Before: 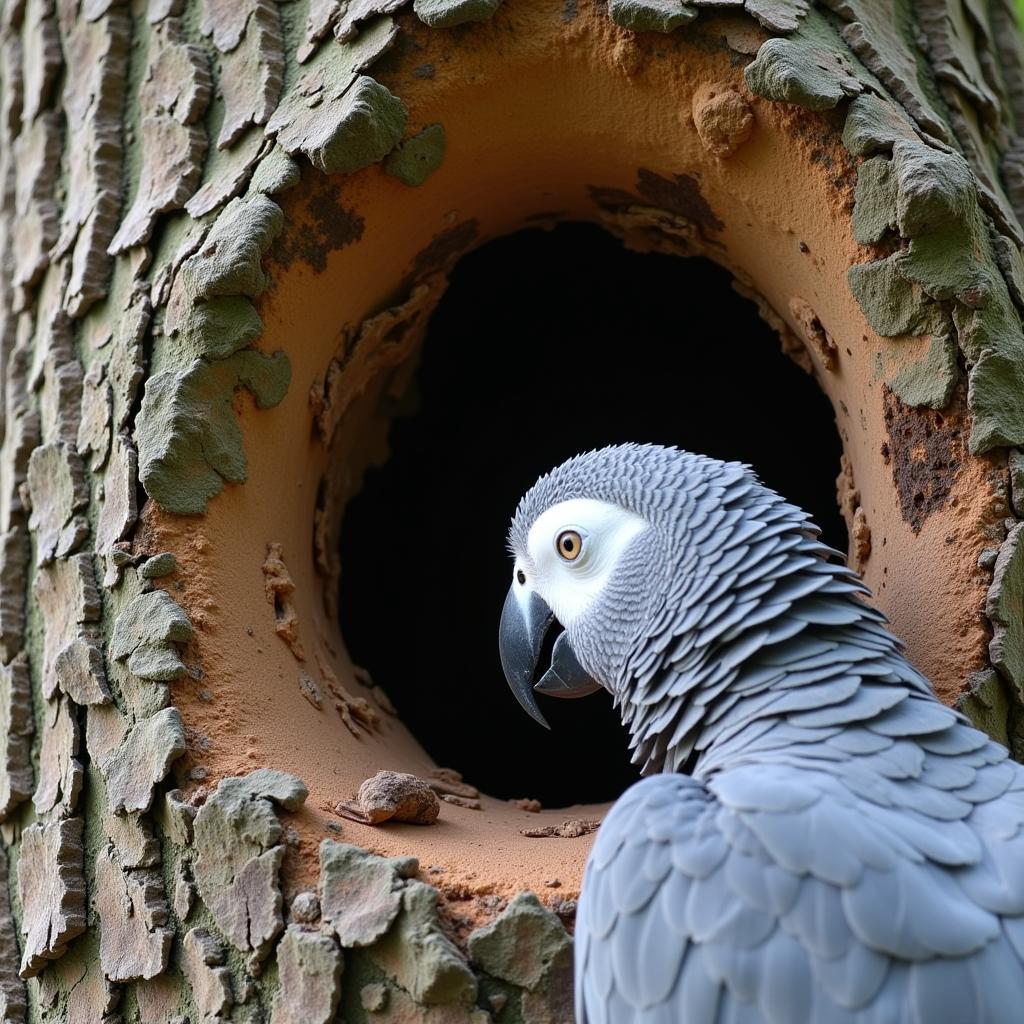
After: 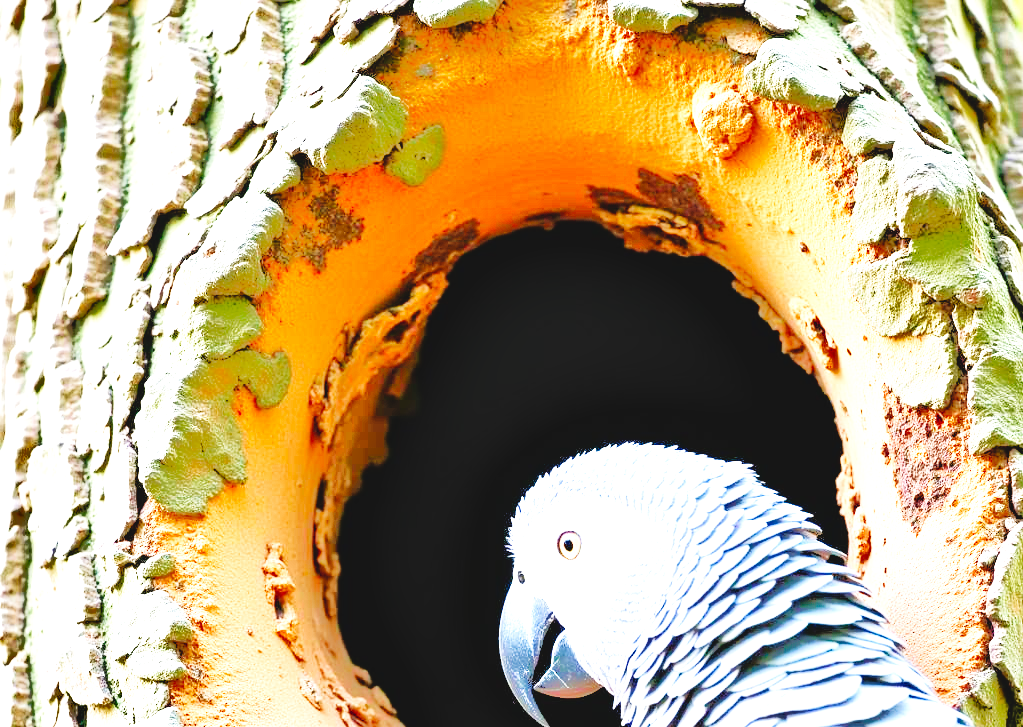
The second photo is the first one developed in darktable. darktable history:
contrast brightness saturation: contrast -0.097, brightness 0.048, saturation 0.081
exposure: black level correction 0.001, exposure 1.799 EV, compensate exposure bias true, compensate highlight preservation false
crop: right 0%, bottom 28.989%
base curve: curves: ch0 [(0, 0) (0, 0) (0.002, 0.001) (0.008, 0.003) (0.019, 0.011) (0.037, 0.037) (0.064, 0.11) (0.102, 0.232) (0.152, 0.379) (0.216, 0.524) (0.296, 0.665) (0.394, 0.789) (0.512, 0.881) (0.651, 0.945) (0.813, 0.986) (1, 1)], preserve colors none
tone curve: curves: ch0 [(0, 0) (0.003, 0.003) (0.011, 0.011) (0.025, 0.024) (0.044, 0.042) (0.069, 0.066) (0.1, 0.095) (0.136, 0.129) (0.177, 0.169) (0.224, 0.214) (0.277, 0.264) (0.335, 0.319) (0.399, 0.38) (0.468, 0.446) (0.543, 0.558) (0.623, 0.636) (0.709, 0.719) (0.801, 0.807) (0.898, 0.901) (1, 1)], color space Lab, independent channels, preserve colors none
velvia: on, module defaults
shadows and highlights: radius 46.95, white point adjustment 6.69, compress 79.98%, soften with gaussian
tone equalizer: -8 EV -0.493 EV, -7 EV -0.319 EV, -6 EV -0.058 EV, -5 EV 0.426 EV, -4 EV 0.982 EV, -3 EV 0.789 EV, -2 EV -0.014 EV, -1 EV 0.134 EV, +0 EV -0.017 EV
